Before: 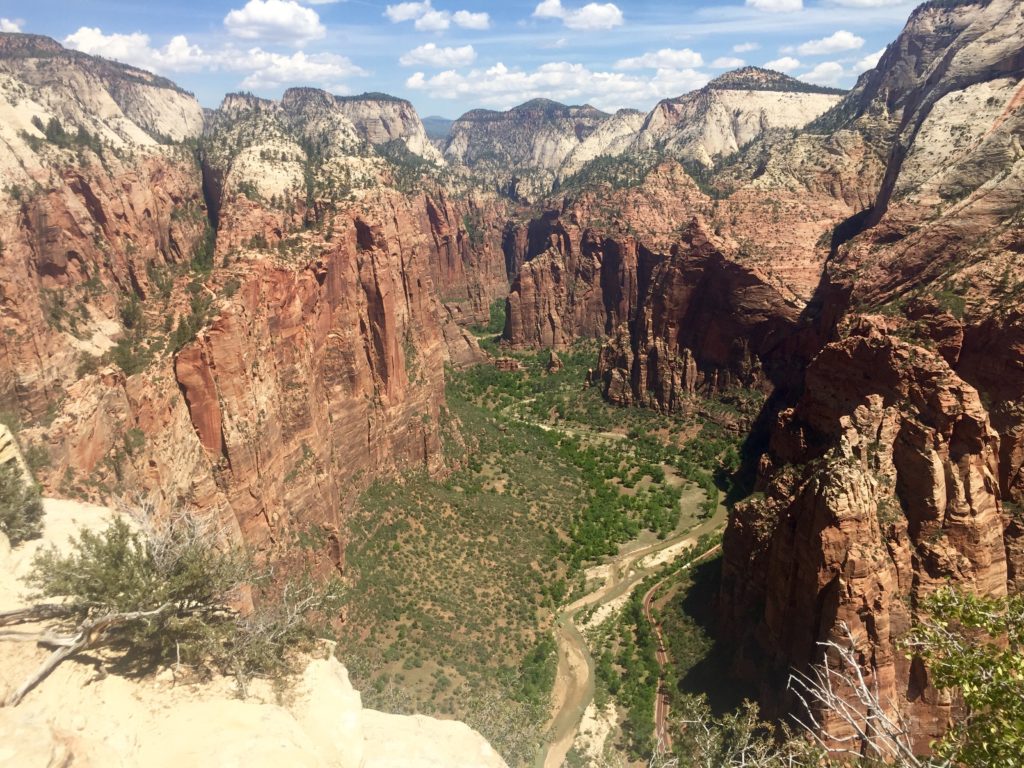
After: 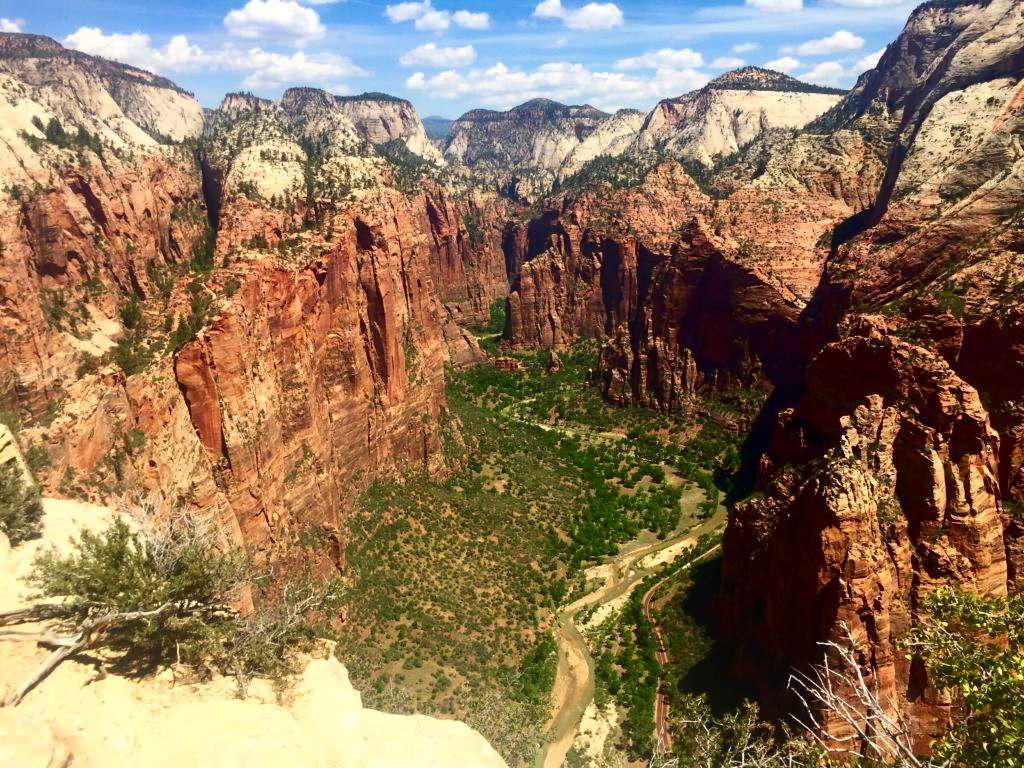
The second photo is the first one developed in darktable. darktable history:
contrast brightness saturation: contrast 0.19, brightness -0.11, saturation 0.21
color zones: curves: ch0 [(0, 0.613) (0.01, 0.613) (0.245, 0.448) (0.498, 0.529) (0.642, 0.665) (0.879, 0.777) (0.99, 0.613)]; ch1 [(0, 0) (0.143, 0) (0.286, 0) (0.429, 0) (0.571, 0) (0.714, 0) (0.857, 0)], mix -121.96%
